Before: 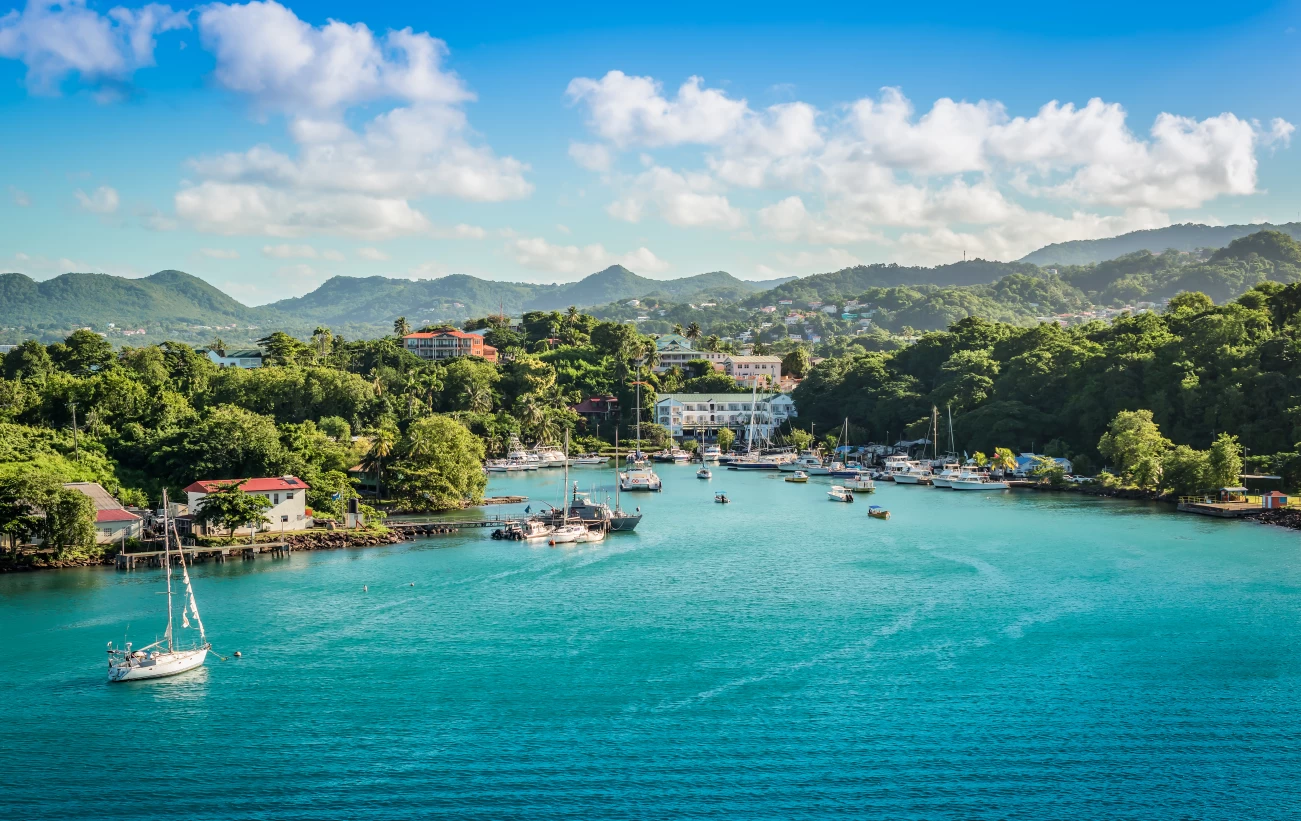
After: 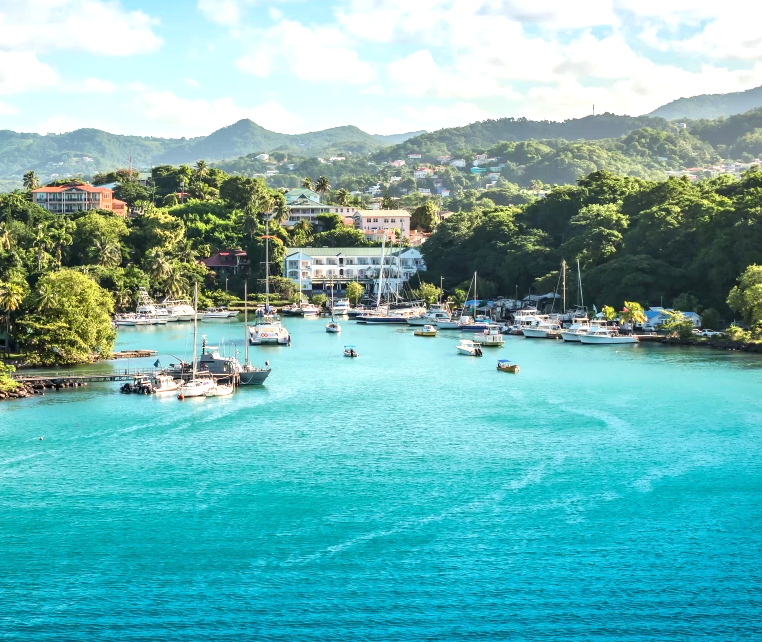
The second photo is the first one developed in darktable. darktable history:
crop and rotate: left 28.657%, top 17.804%, right 12.728%, bottom 3.929%
exposure: exposure 0.606 EV, compensate exposure bias true, compensate highlight preservation false
